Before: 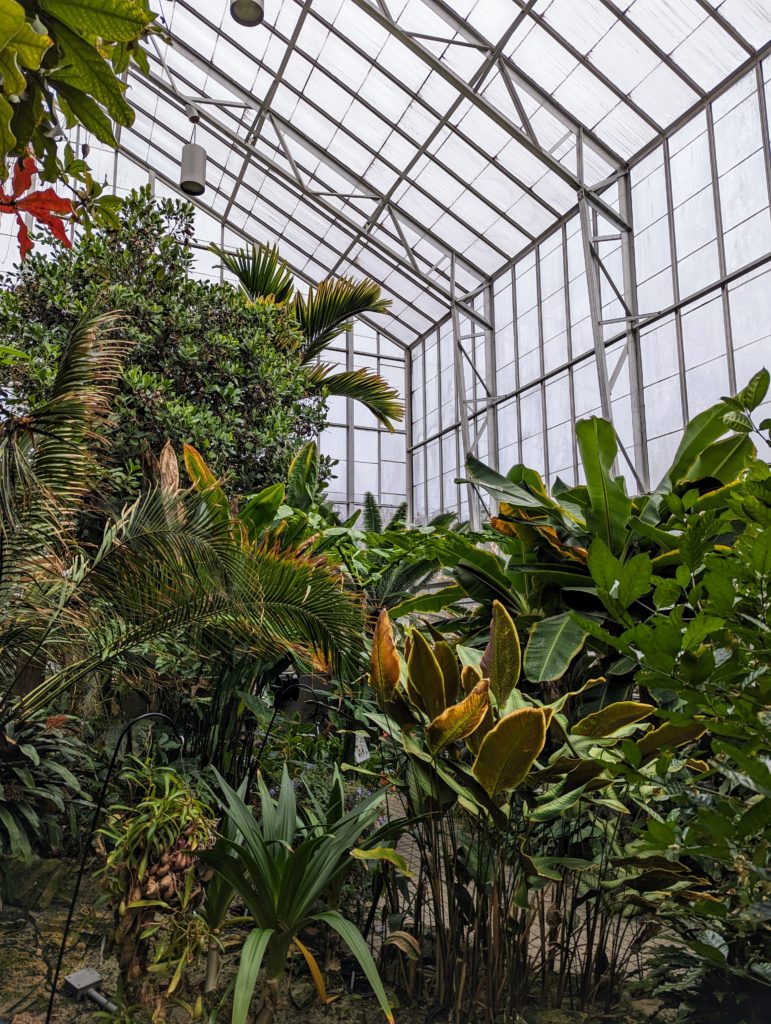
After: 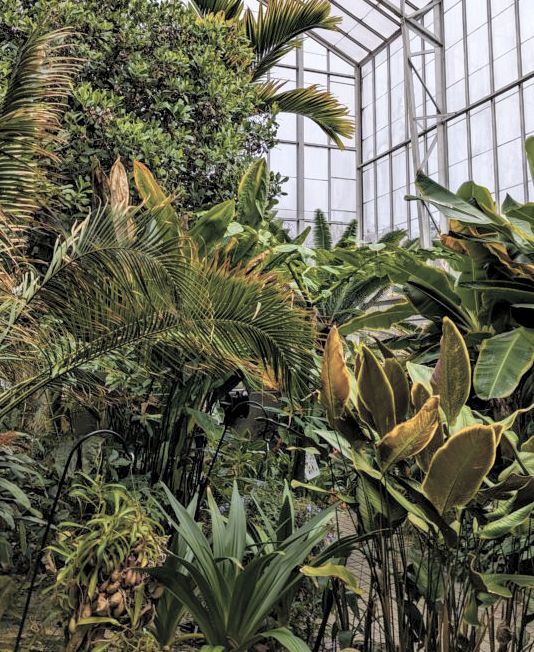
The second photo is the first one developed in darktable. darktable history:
contrast brightness saturation: brightness 0.18, saturation -0.5
exposure: black level correction 0.002, exposure 0.15 EV, compensate highlight preservation false
crop: left 6.488%, top 27.668%, right 24.183%, bottom 8.656%
color balance rgb: linear chroma grading › global chroma 23.15%, perceptual saturation grading › global saturation 28.7%, perceptual saturation grading › mid-tones 12.04%, perceptual saturation grading › shadows 10.19%, global vibrance 22.22%
